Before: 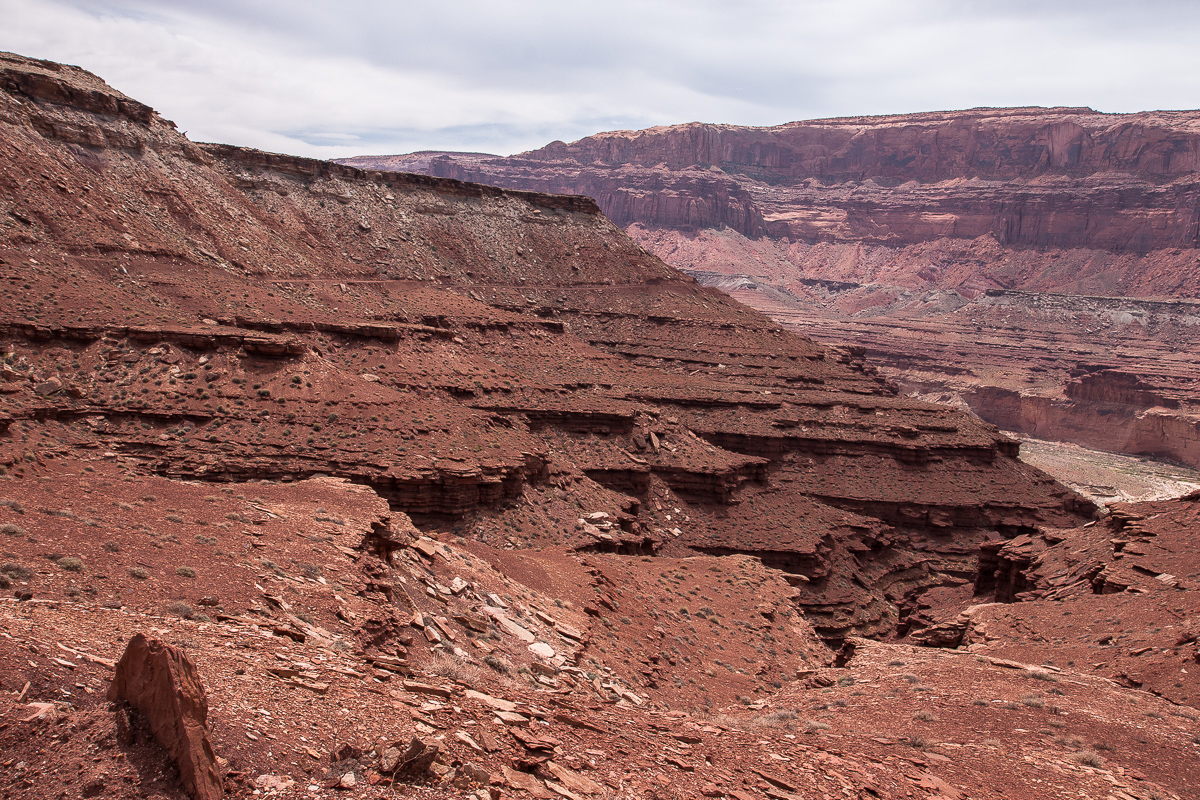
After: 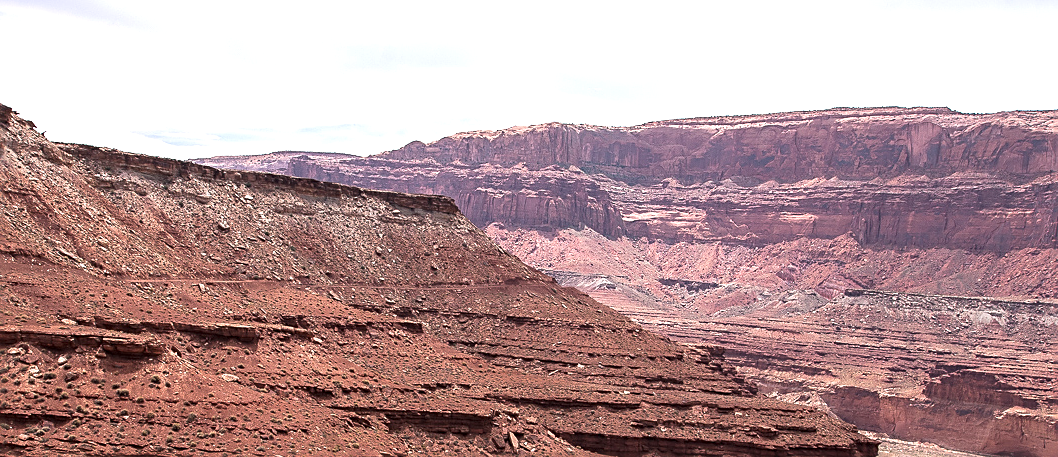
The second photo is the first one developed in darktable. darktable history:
sharpen: on, module defaults
tone equalizer: on, module defaults
exposure: black level correction 0, exposure 0.7 EV, compensate exposure bias true, compensate highlight preservation false
crop and rotate: left 11.812%, bottom 42.776%
